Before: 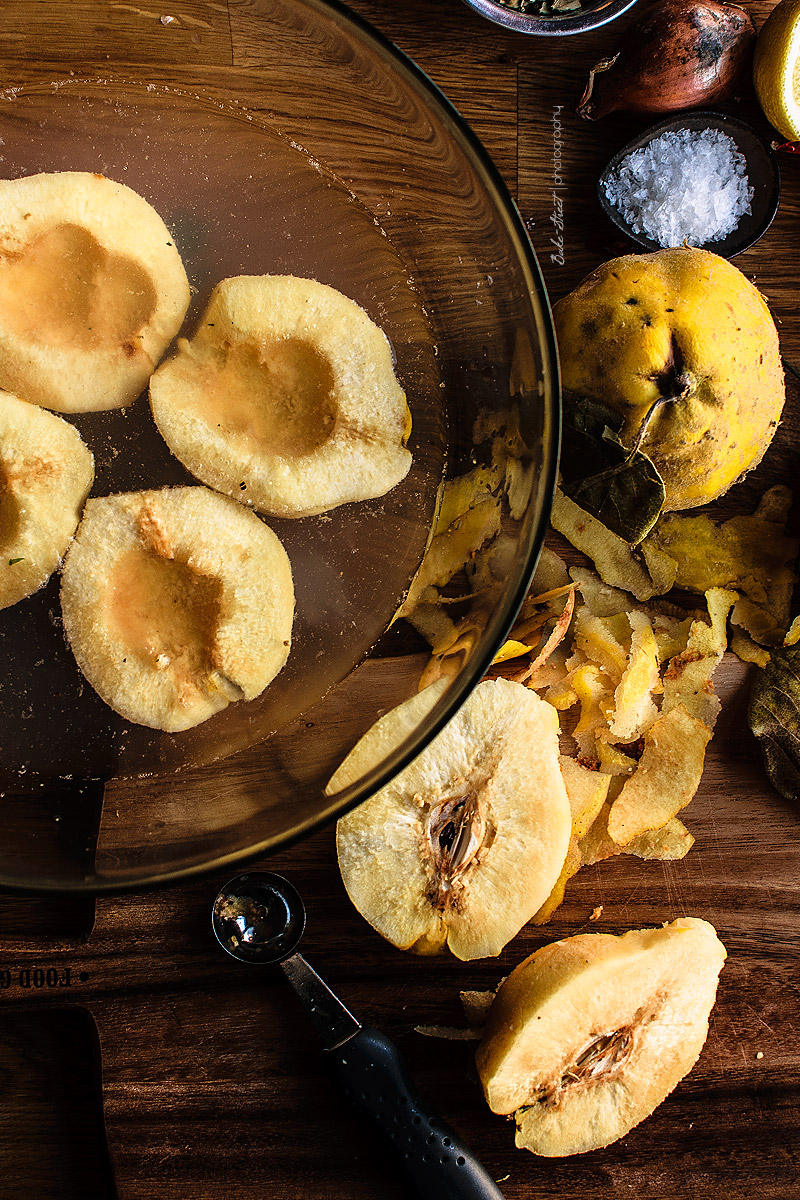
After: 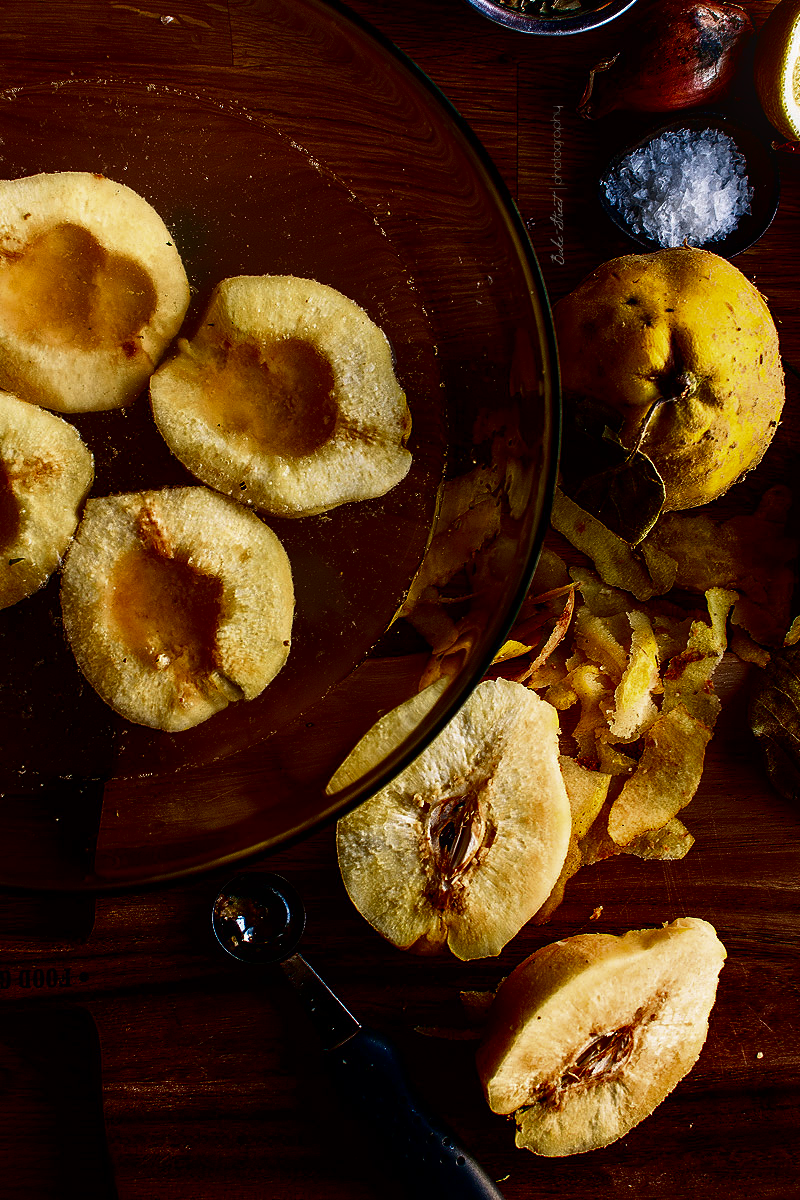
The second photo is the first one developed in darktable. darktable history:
contrast brightness saturation: contrast 0.09, brightness -0.59, saturation 0.17
bloom: size 13.65%, threshold 98.39%, strength 4.82%
